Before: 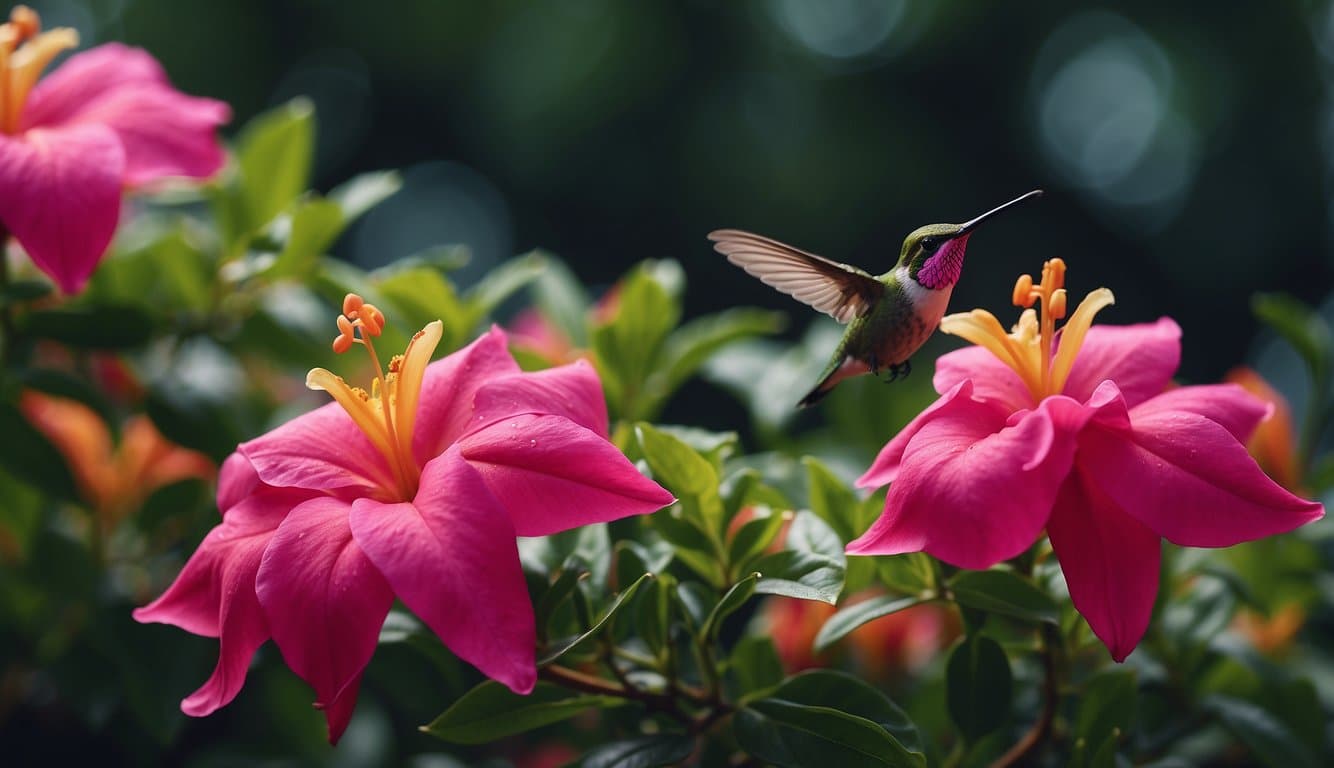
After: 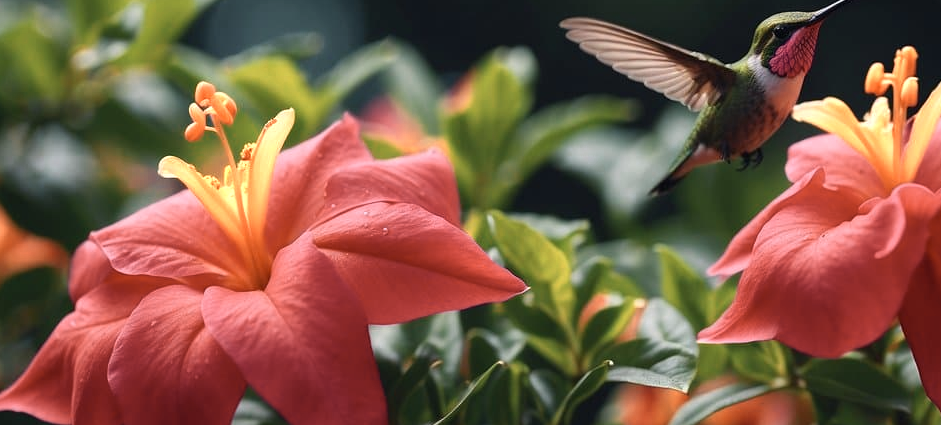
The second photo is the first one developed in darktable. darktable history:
color zones: curves: ch0 [(0.018, 0.548) (0.197, 0.654) (0.425, 0.447) (0.605, 0.658) (0.732, 0.579)]; ch1 [(0.105, 0.531) (0.224, 0.531) (0.386, 0.39) (0.618, 0.456) (0.732, 0.456) (0.956, 0.421)]; ch2 [(0.039, 0.583) (0.215, 0.465) (0.399, 0.544) (0.465, 0.548) (0.614, 0.447) (0.724, 0.43) (0.882, 0.623) (0.956, 0.632)]
crop: left 11.123%, top 27.61%, right 18.3%, bottom 17.034%
